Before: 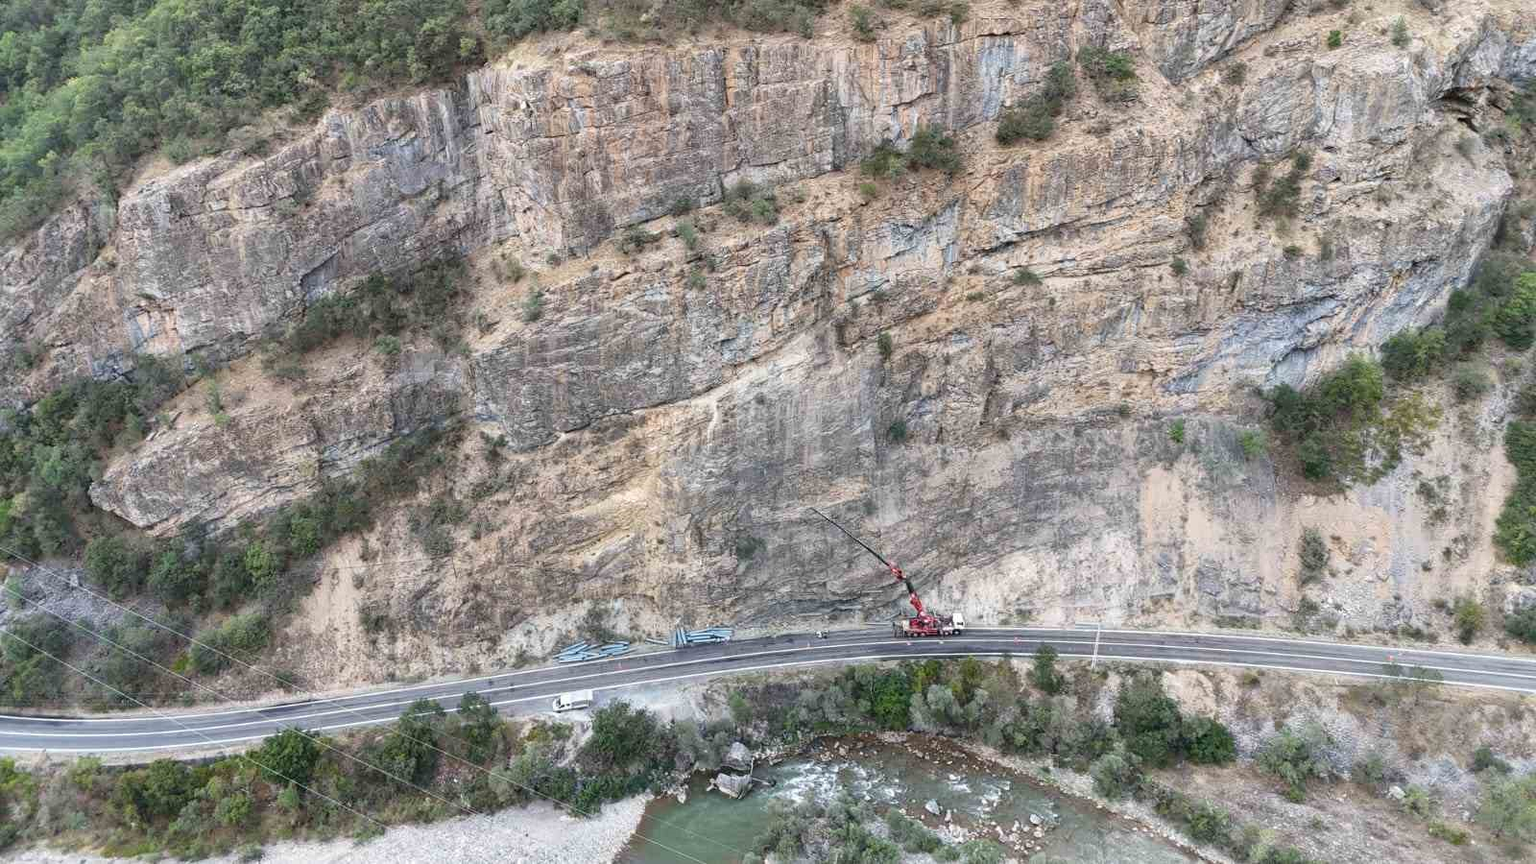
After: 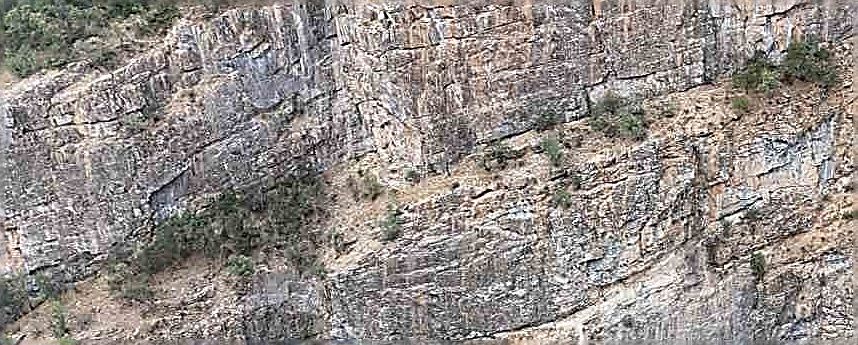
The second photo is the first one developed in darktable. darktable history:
sharpen: amount 1.994
crop: left 10.302%, top 10.477%, right 36.04%, bottom 51.136%
shadows and highlights: shadows 34.18, highlights -34.74, soften with gaussian
